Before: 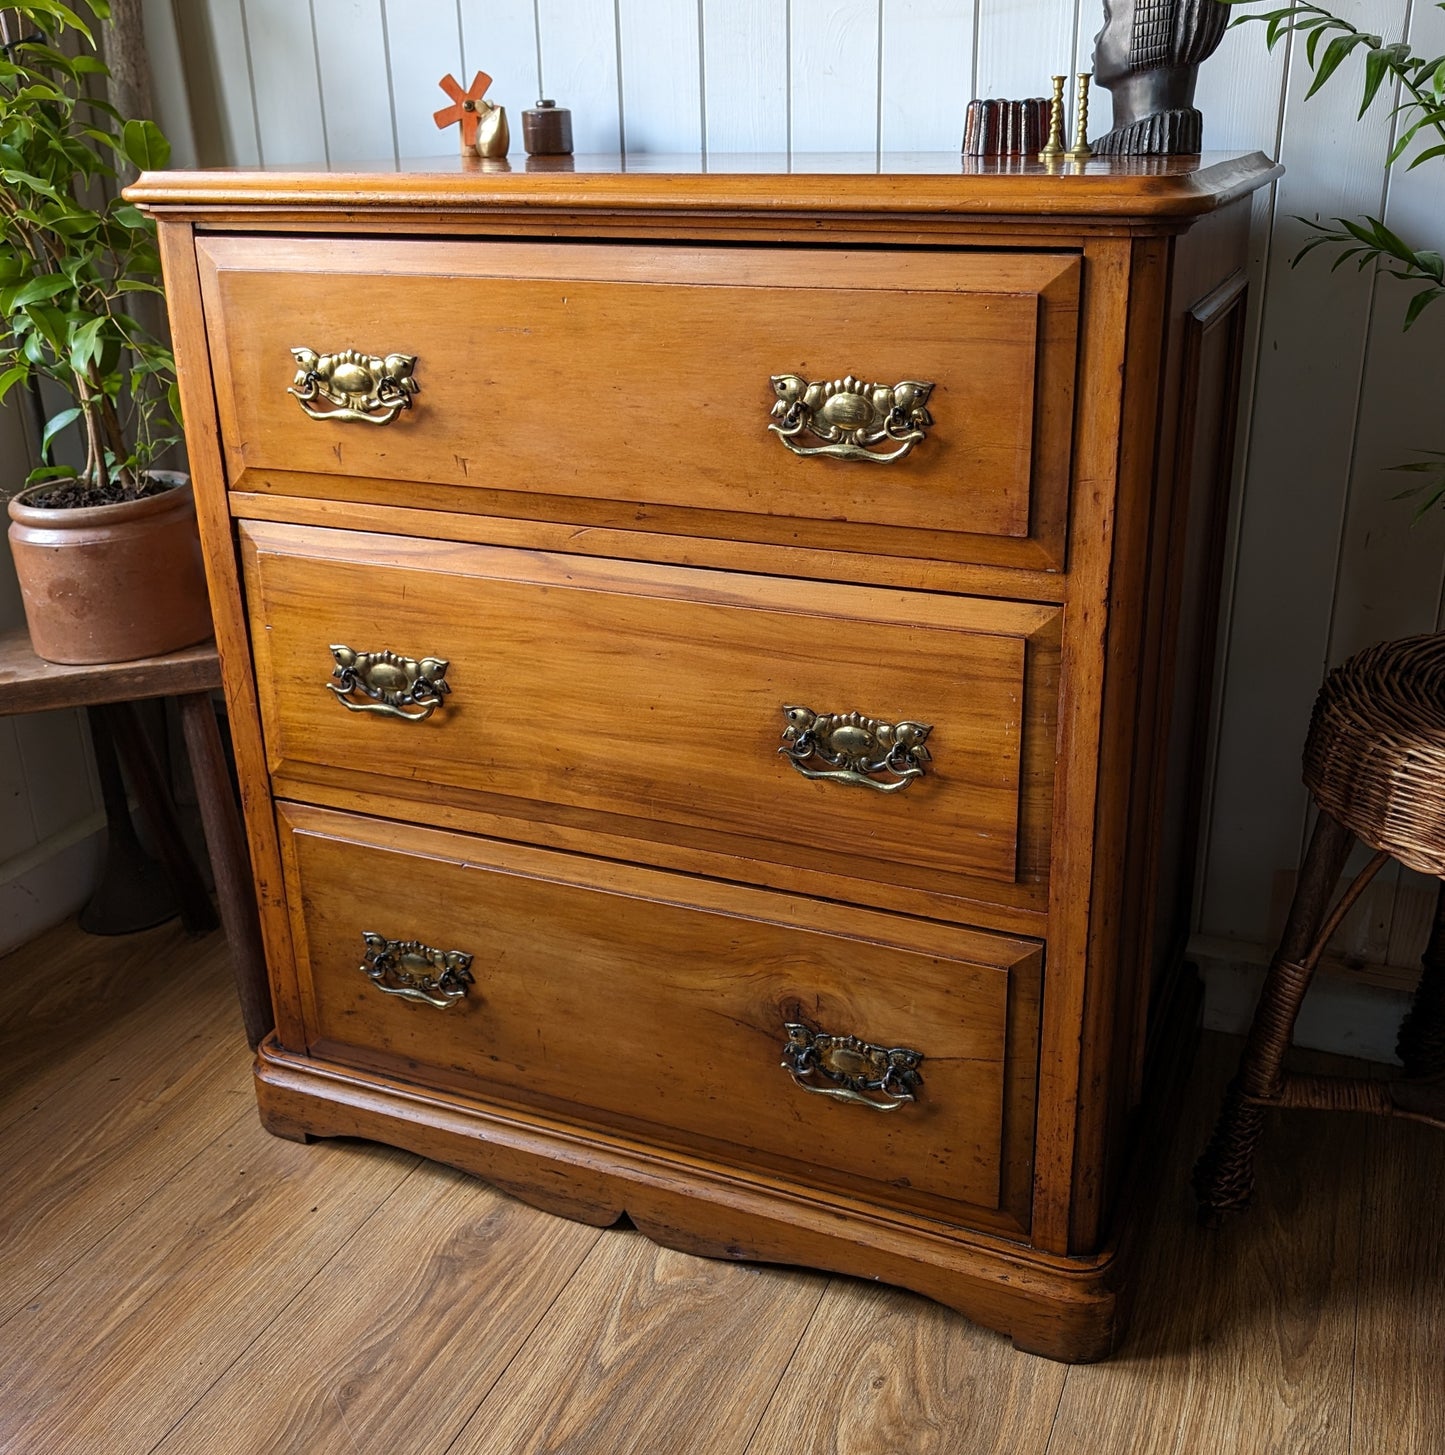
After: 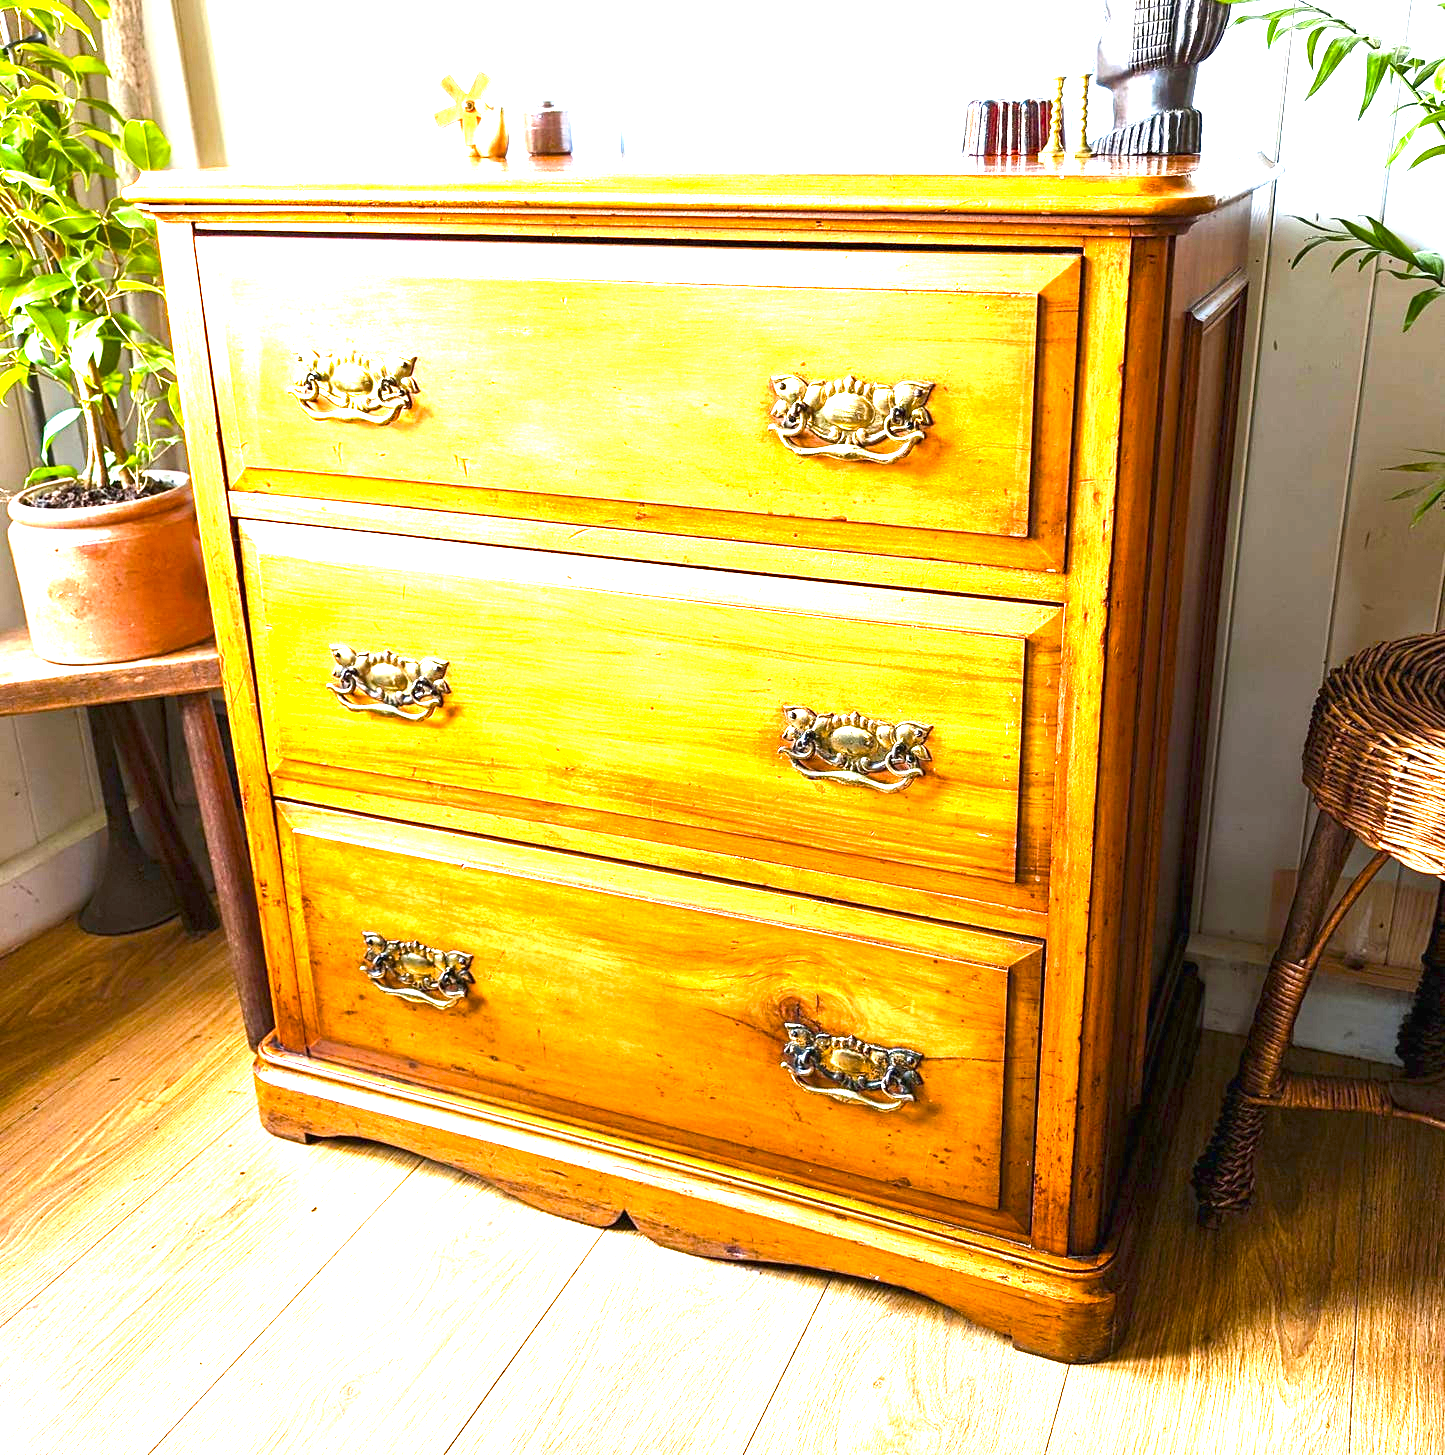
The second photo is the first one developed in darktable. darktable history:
color balance rgb: linear chroma grading › global chroma 0.441%, perceptual saturation grading › global saturation 45.366%, perceptual saturation grading › highlights -50.018%, perceptual saturation grading › shadows 30.477%, perceptual brilliance grading › global brilliance 29.534%, perceptual brilliance grading › highlights 11.9%, perceptual brilliance grading › mid-tones 24.612%
exposure: black level correction 0, exposure 1.901 EV, compensate highlight preservation false
tone equalizer: smoothing diameter 2.13%, edges refinement/feathering 18.97, mask exposure compensation -1.57 EV, filter diffusion 5
